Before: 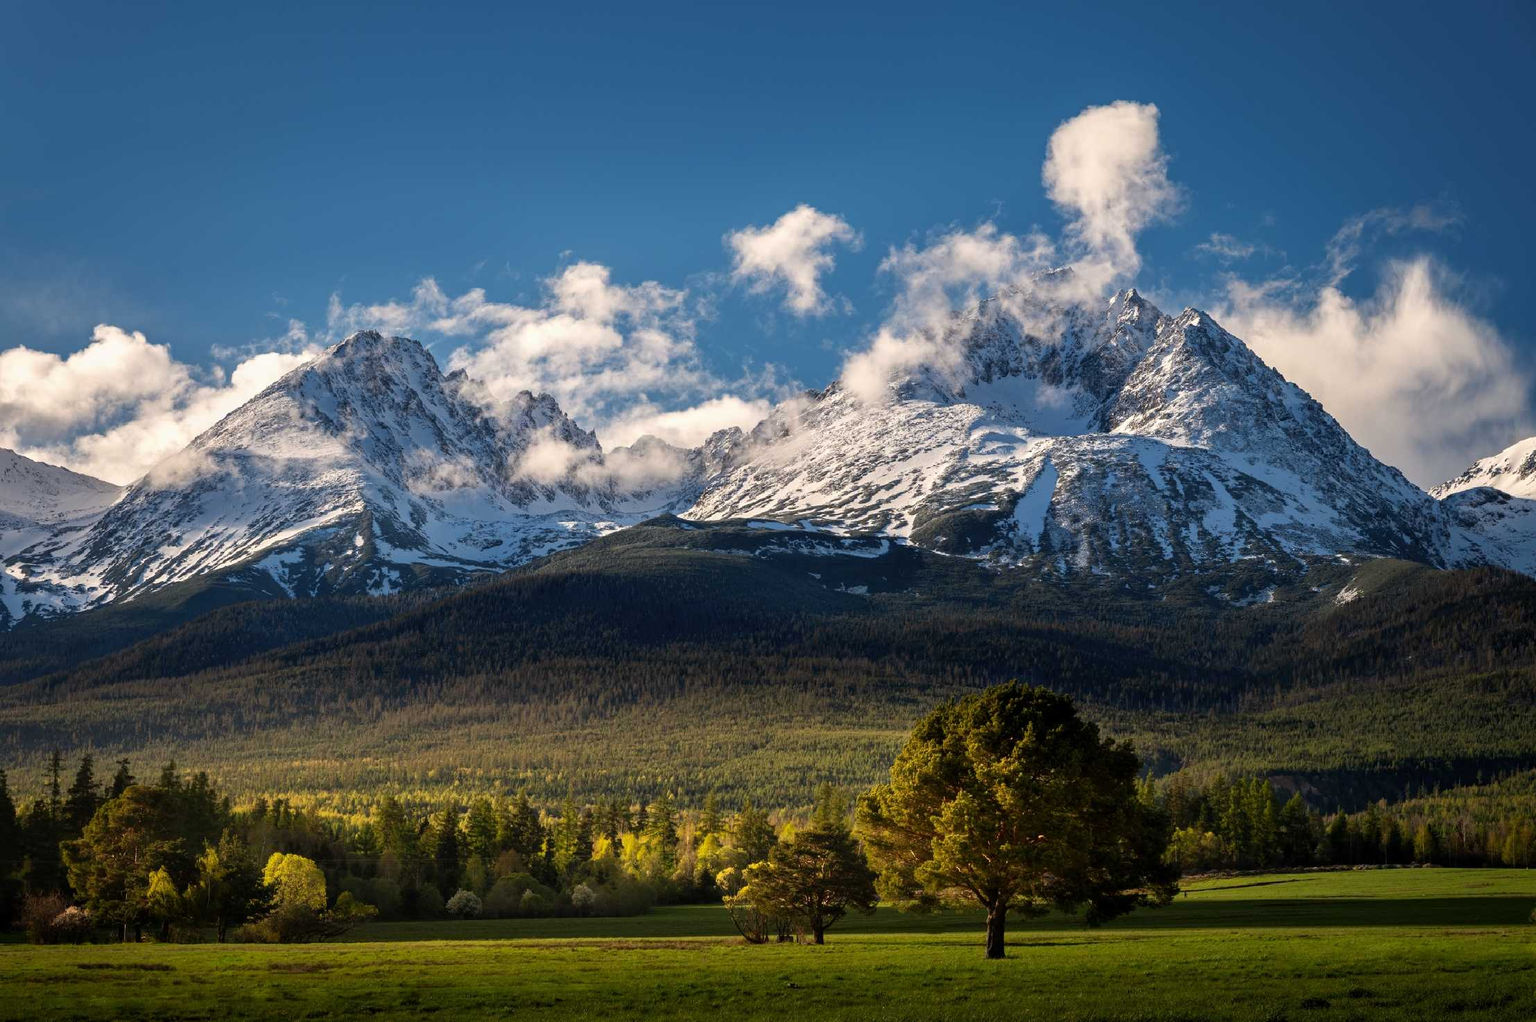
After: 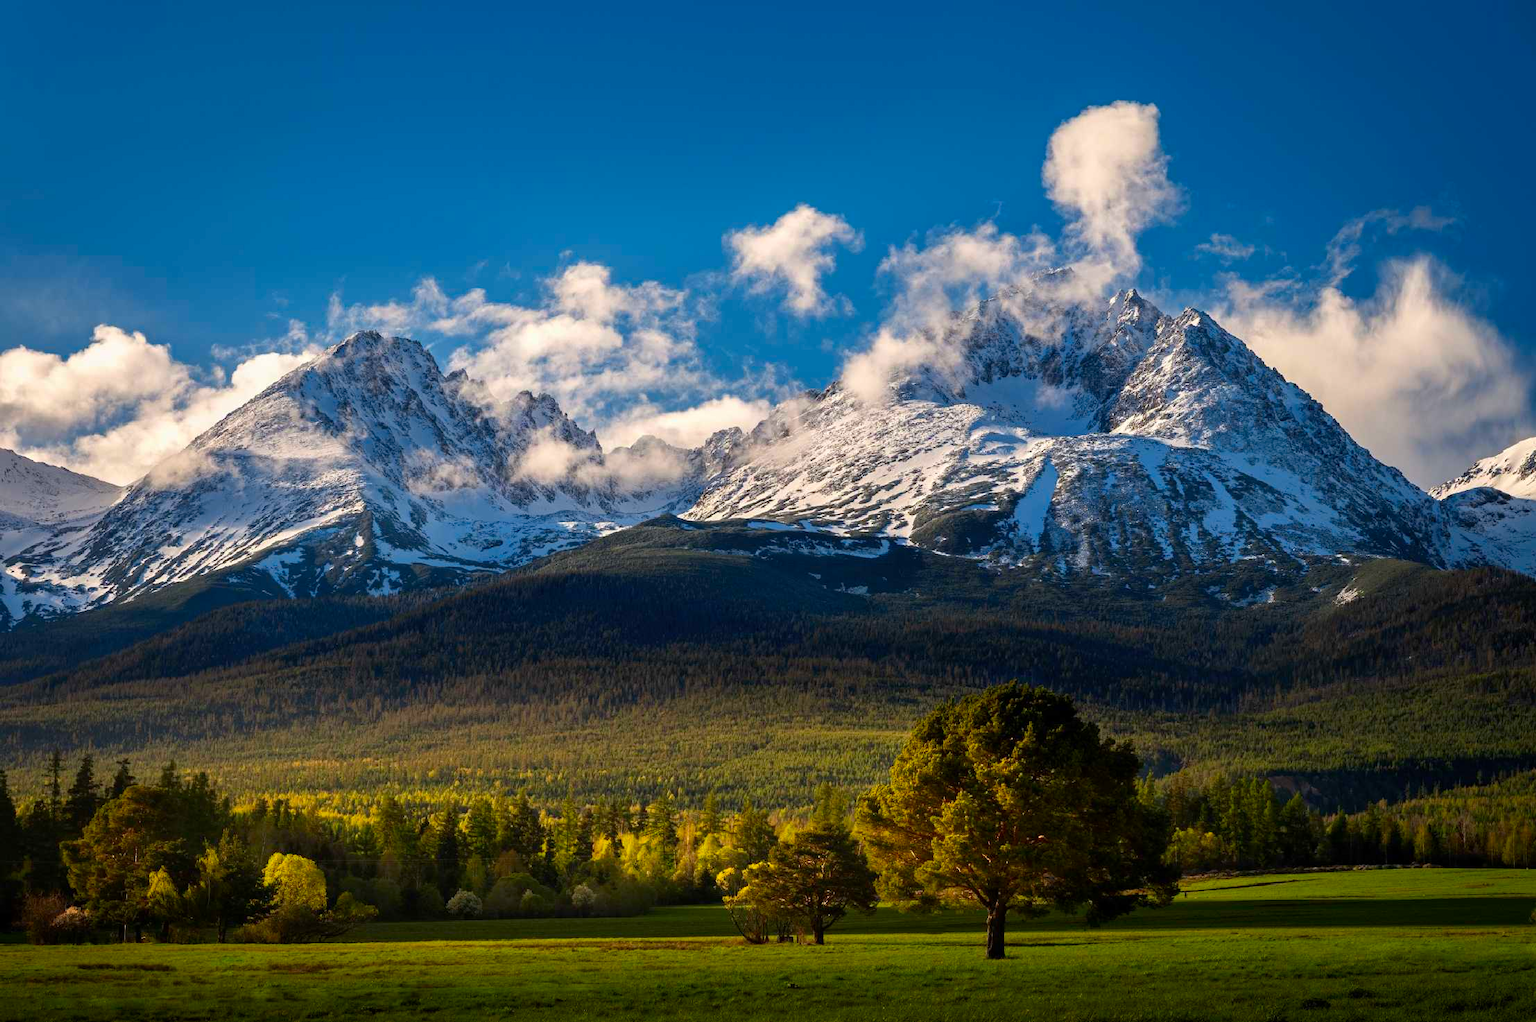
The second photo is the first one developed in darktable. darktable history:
contrast brightness saturation: brightness -0.018, saturation 0.362
